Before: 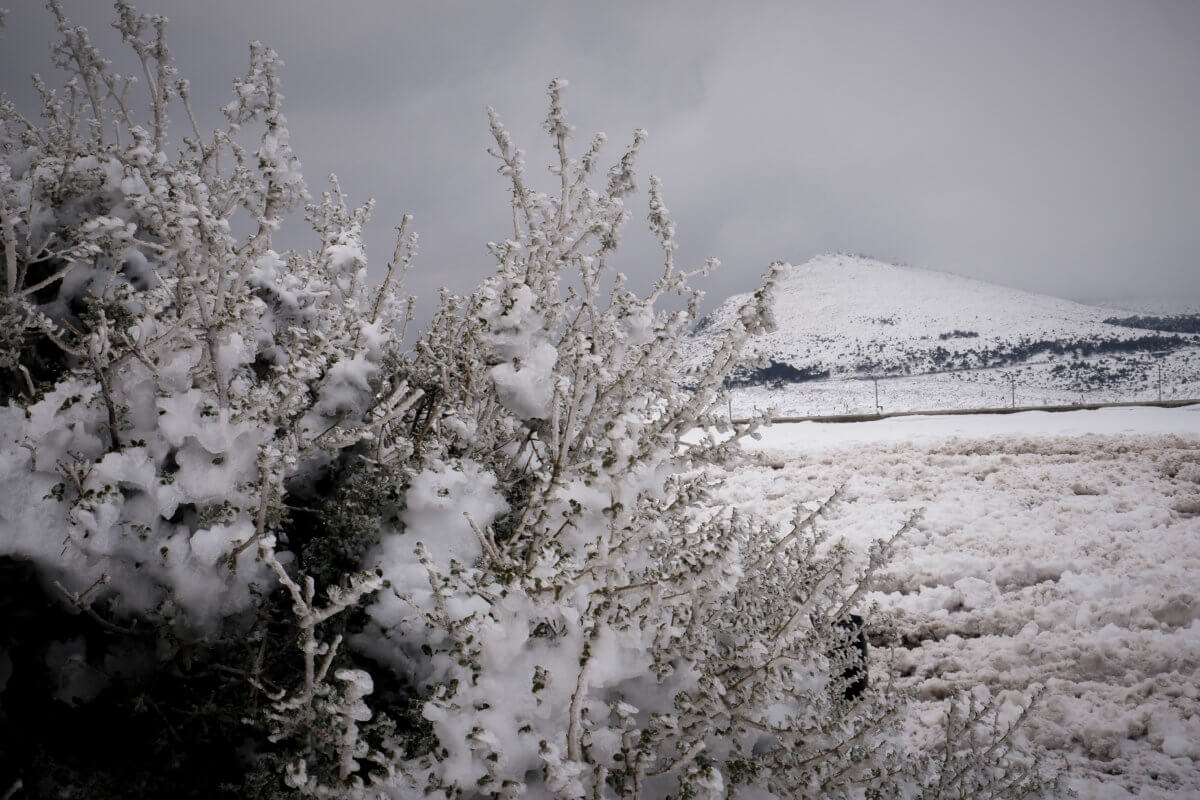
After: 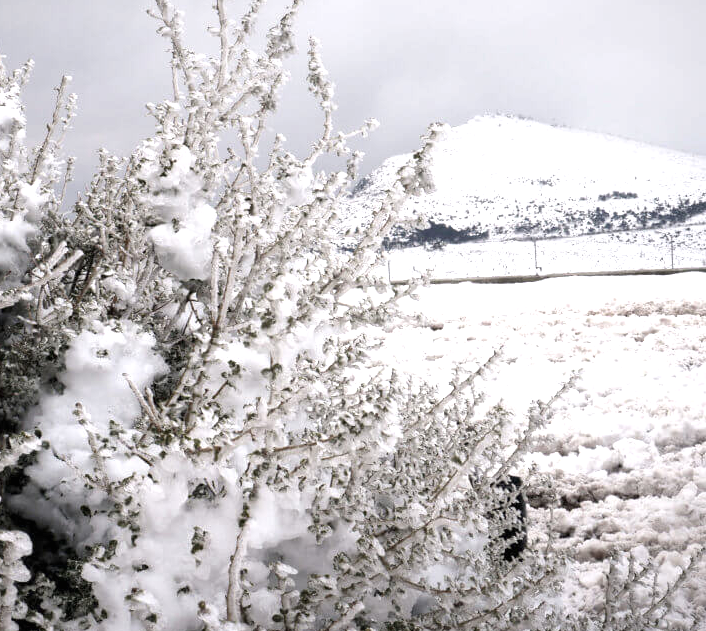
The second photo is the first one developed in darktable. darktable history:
color correction: highlights b* -0.014, saturation 0.779
exposure: black level correction 0, exposure 1.026 EV, compensate highlight preservation false
crop and rotate: left 28.492%, top 17.44%, right 12.669%, bottom 3.658%
